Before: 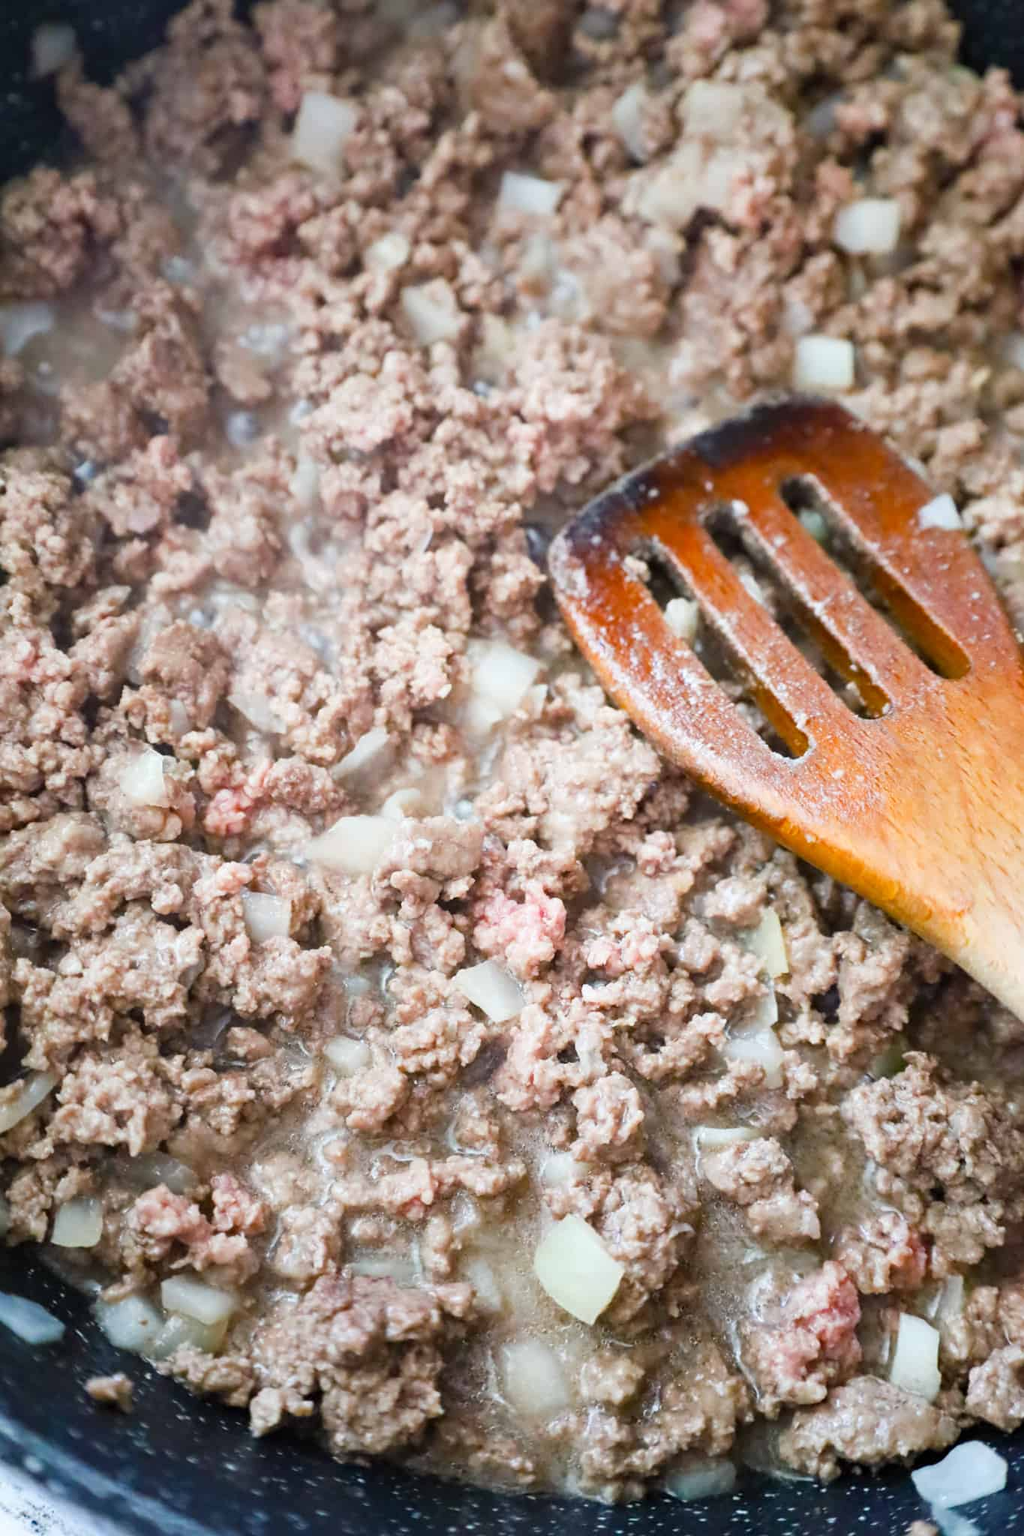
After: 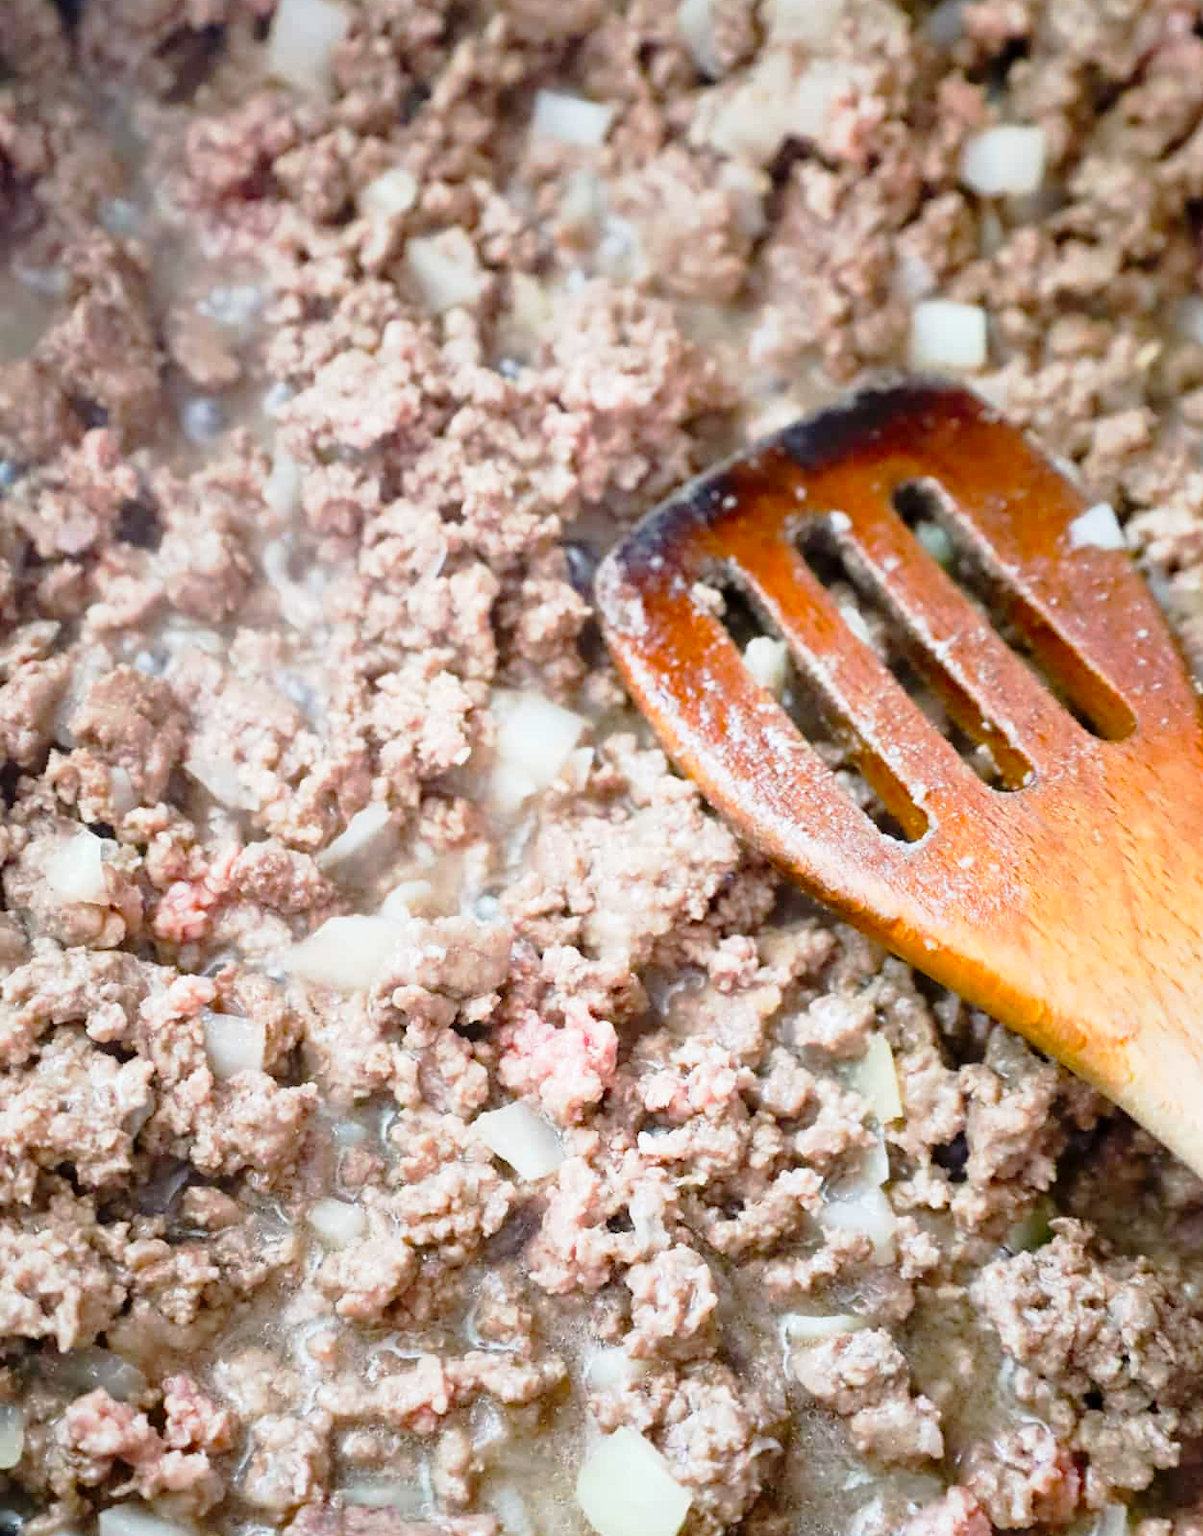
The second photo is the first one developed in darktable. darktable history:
contrast brightness saturation: contrast 0.04, saturation 0.069
tone curve: curves: ch0 [(0.024, 0) (0.075, 0.034) (0.145, 0.098) (0.257, 0.259) (0.408, 0.45) (0.611, 0.64) (0.81, 0.857) (1, 1)]; ch1 [(0, 0) (0.287, 0.198) (0.501, 0.506) (0.56, 0.57) (0.712, 0.777) (0.976, 0.992)]; ch2 [(0, 0) (0.5, 0.5) (0.523, 0.552) (0.59, 0.603) (0.681, 0.754) (1, 1)], preserve colors none
crop: left 8.256%, top 6.598%, bottom 15.357%
